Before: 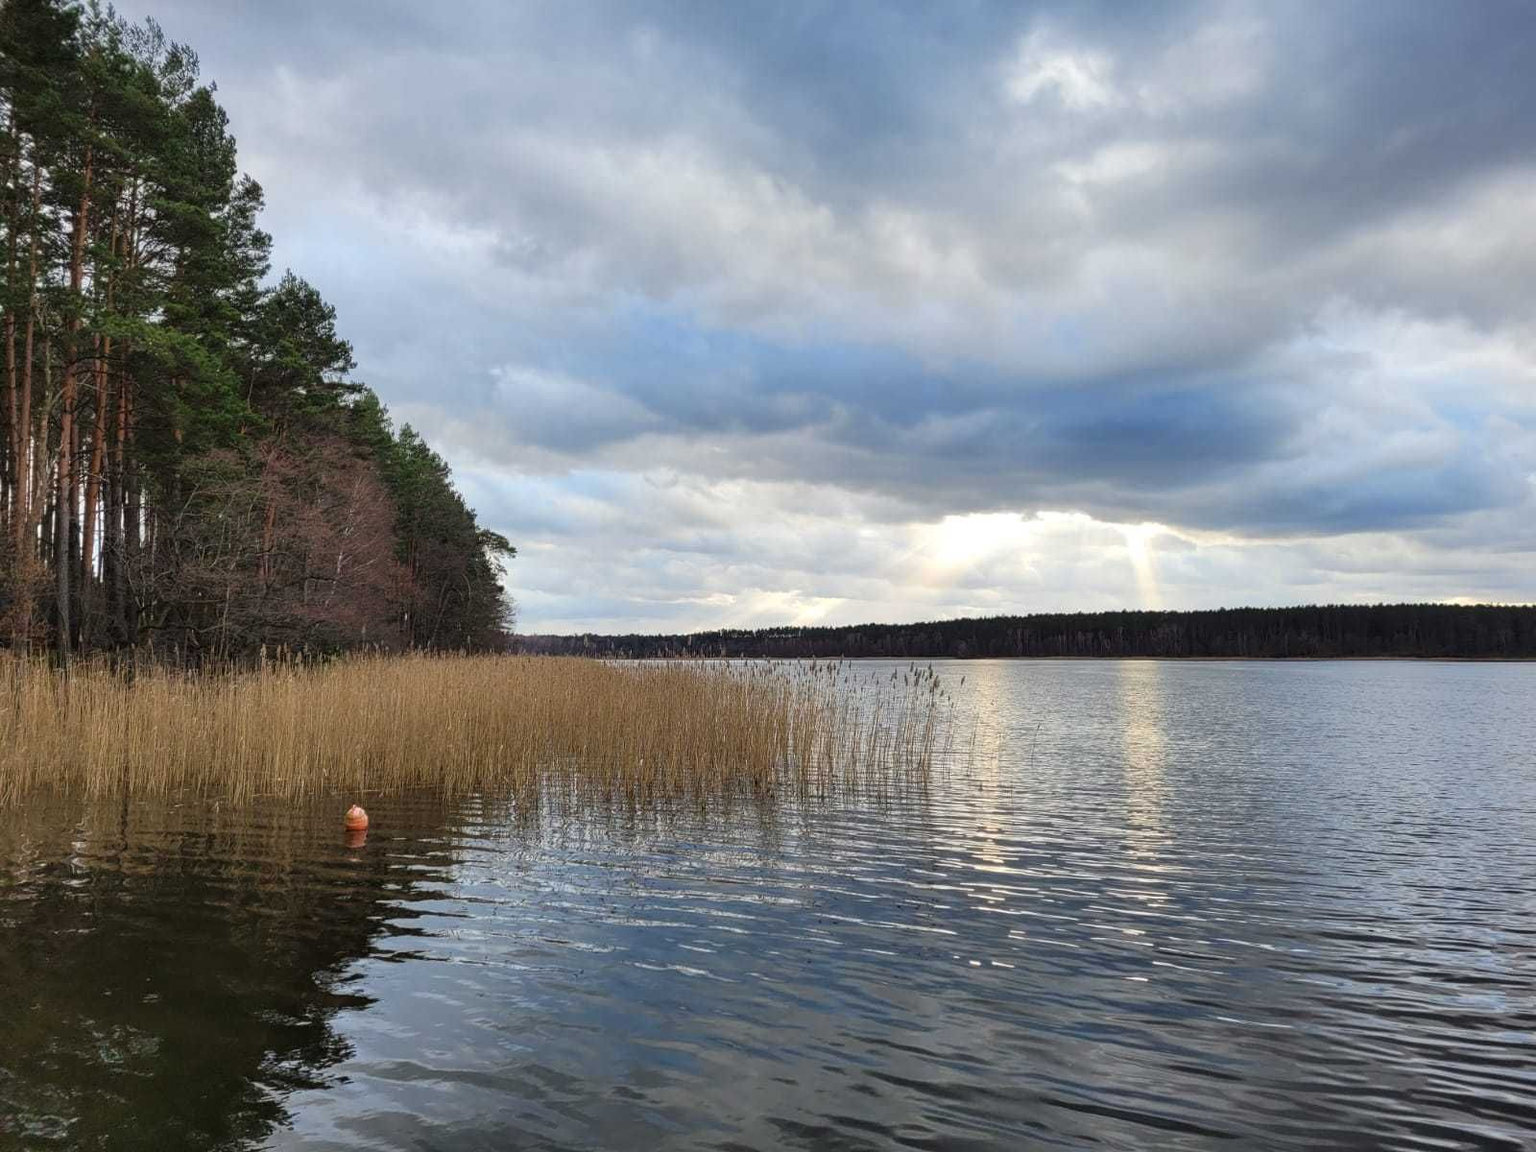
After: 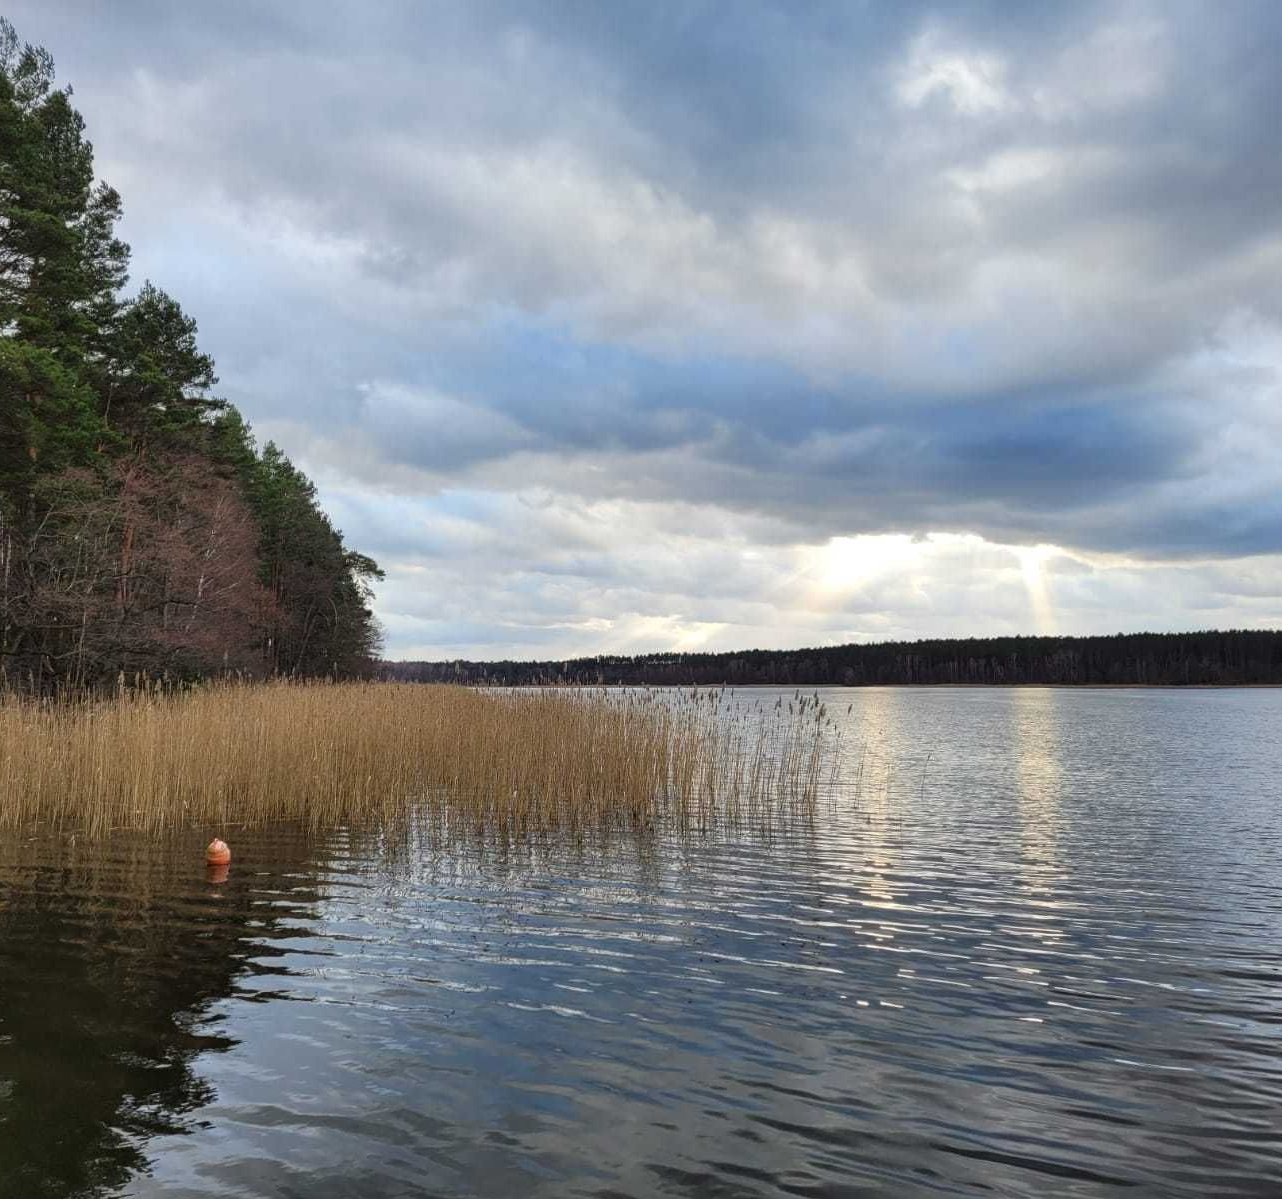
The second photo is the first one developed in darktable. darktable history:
crop and rotate: left 9.618%, right 10.243%
